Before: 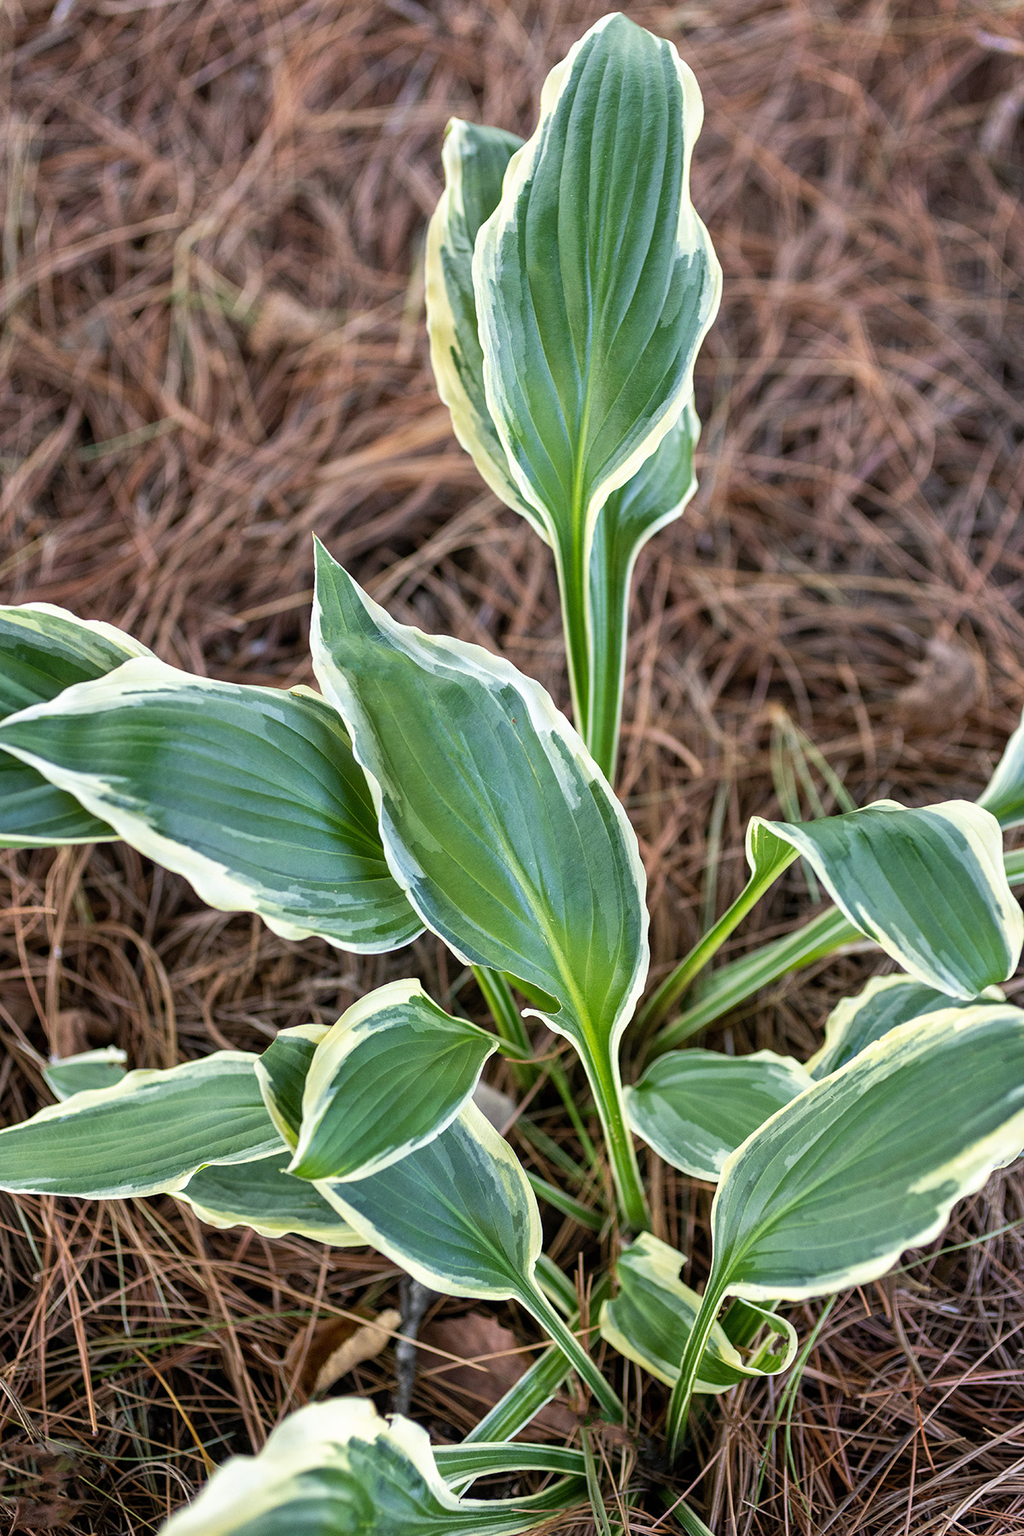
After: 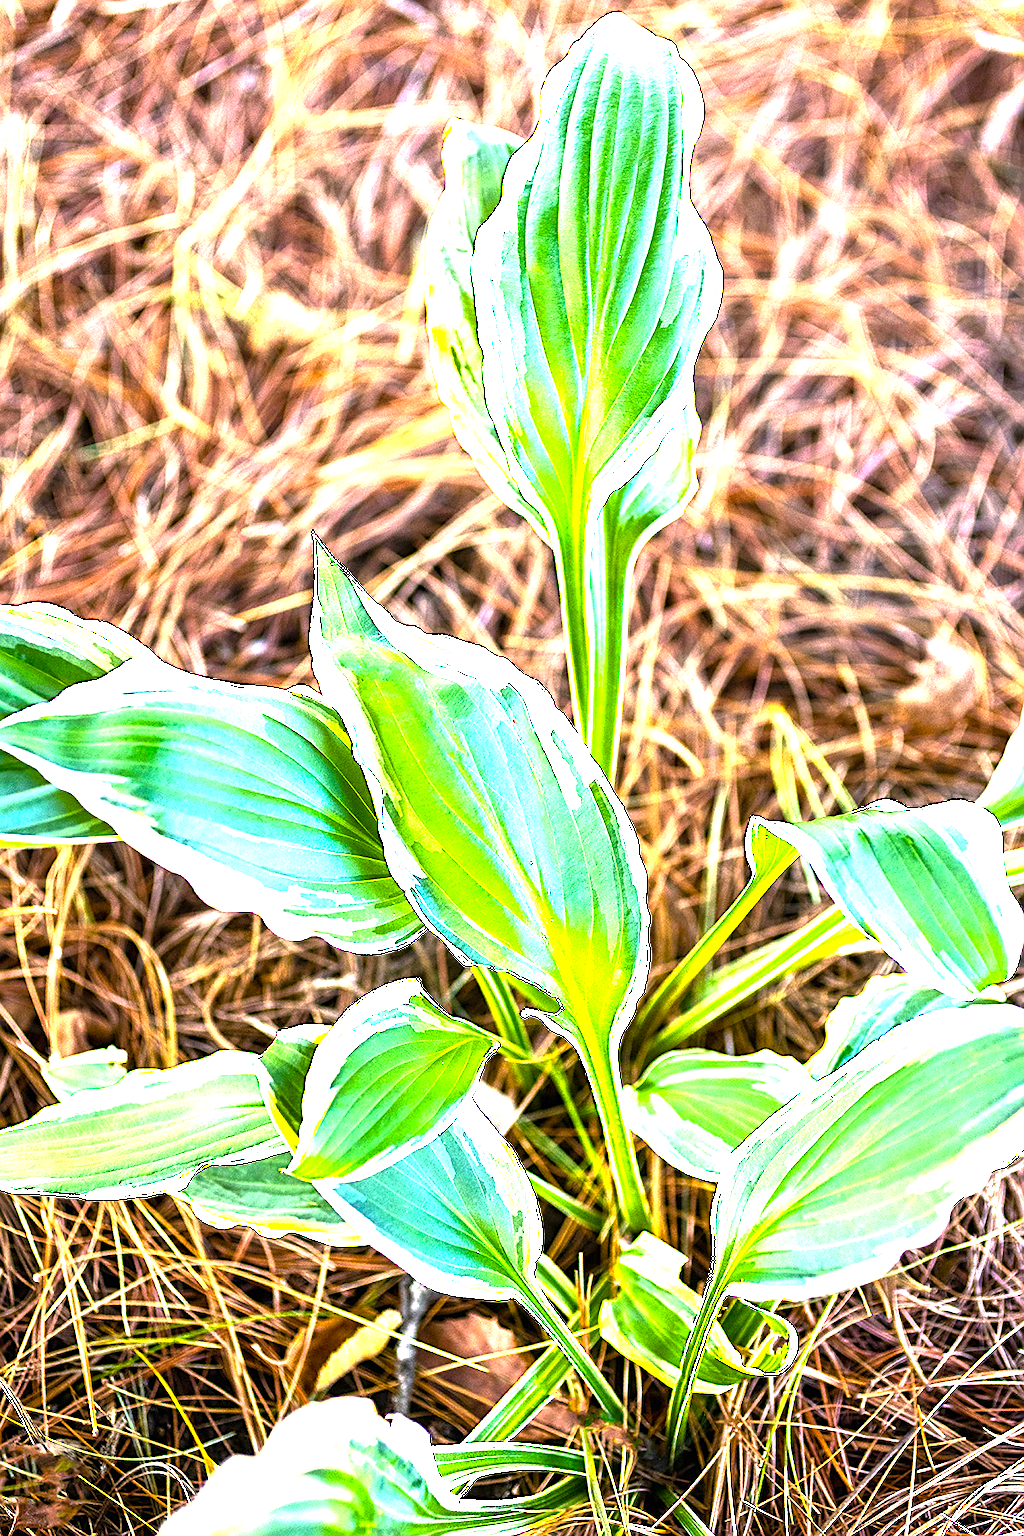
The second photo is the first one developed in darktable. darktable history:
color balance rgb: highlights gain › chroma 3.047%, highlights gain › hue 54.43°, linear chroma grading › global chroma 15.398%, perceptual saturation grading › global saturation -0.141%, perceptual brilliance grading › global brilliance 34.523%, perceptual brilliance grading › highlights 50.339%, perceptual brilliance grading › mid-tones 59.822%, perceptual brilliance grading › shadows 34.327%, global vibrance 34.942%
sharpen: on, module defaults
